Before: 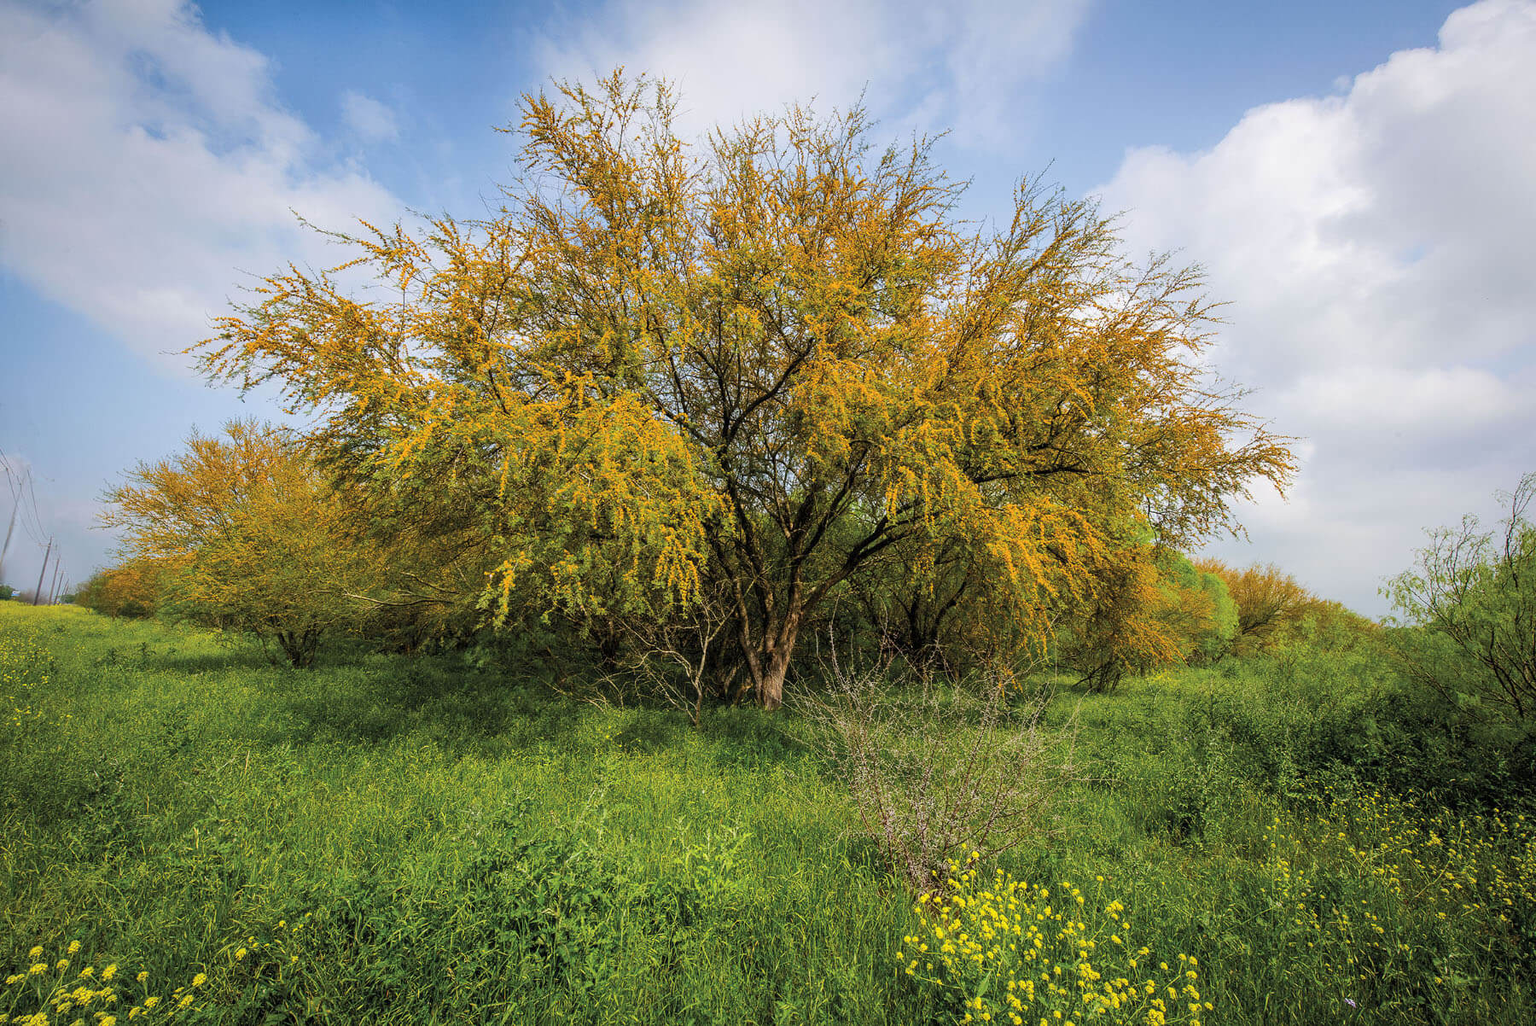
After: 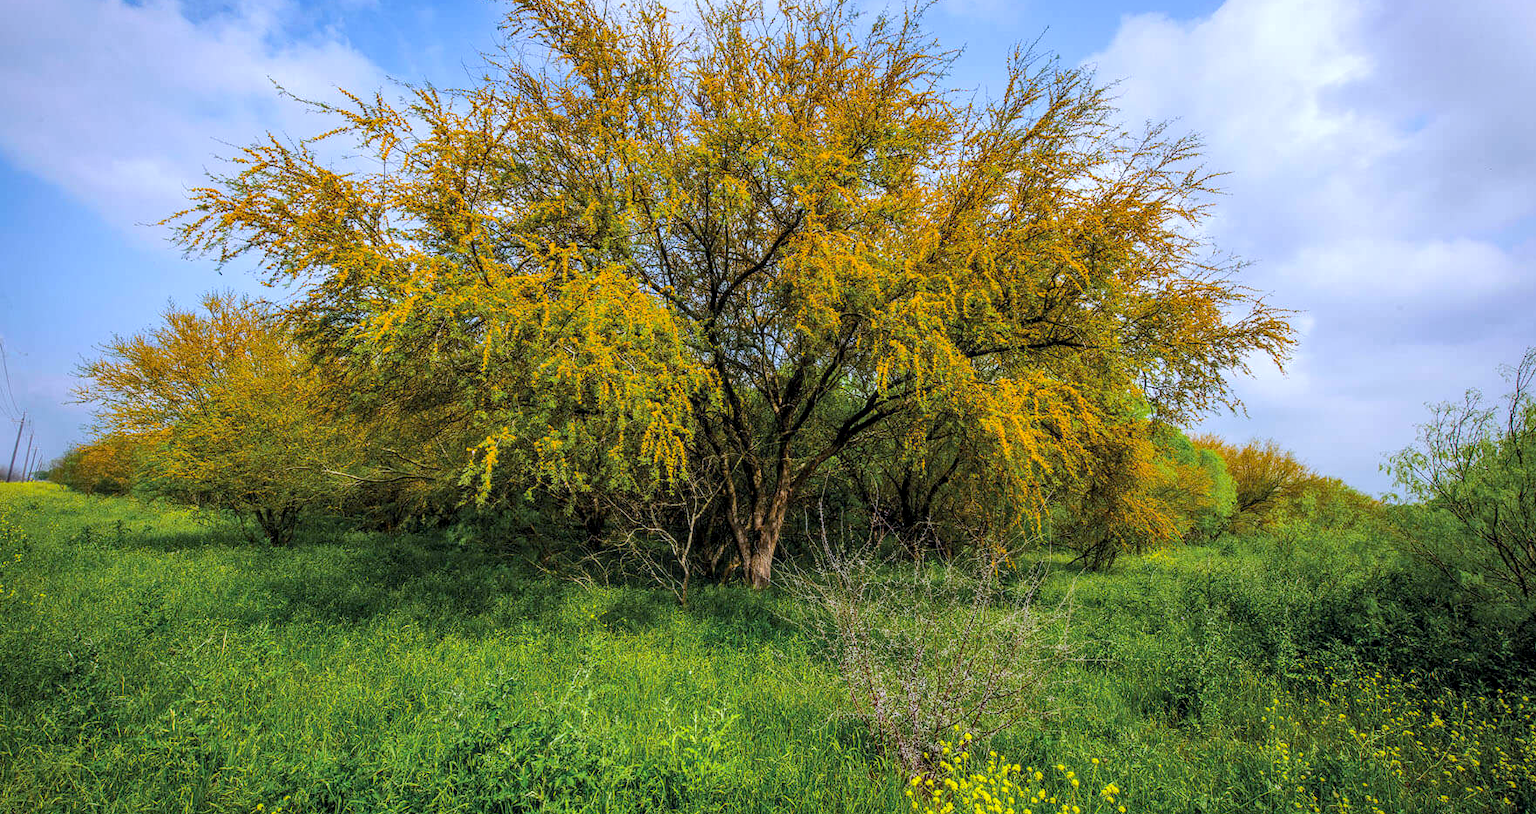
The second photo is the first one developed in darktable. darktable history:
color balance rgb: perceptual saturation grading › global saturation 25.774%
local contrast: on, module defaults
crop and rotate: left 1.819%, top 13.002%, right 0.236%, bottom 9.17%
color calibration: illuminant custom, x 0.371, y 0.383, temperature 4281.33 K
